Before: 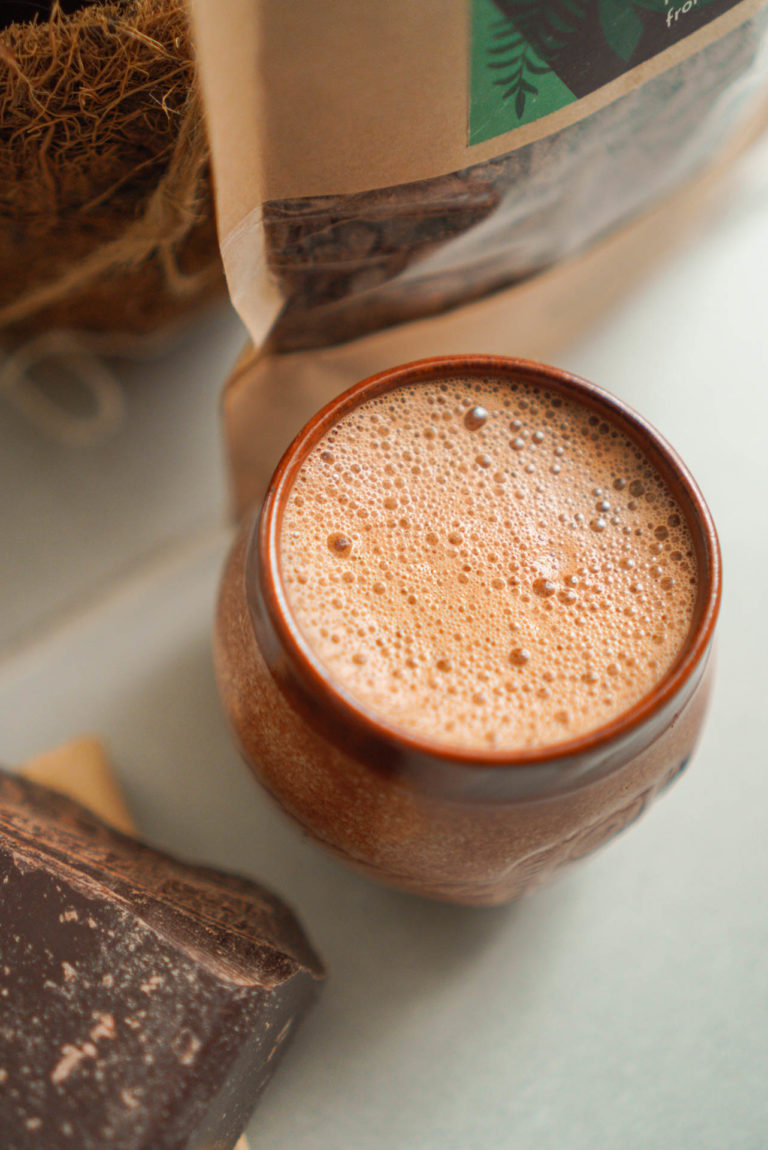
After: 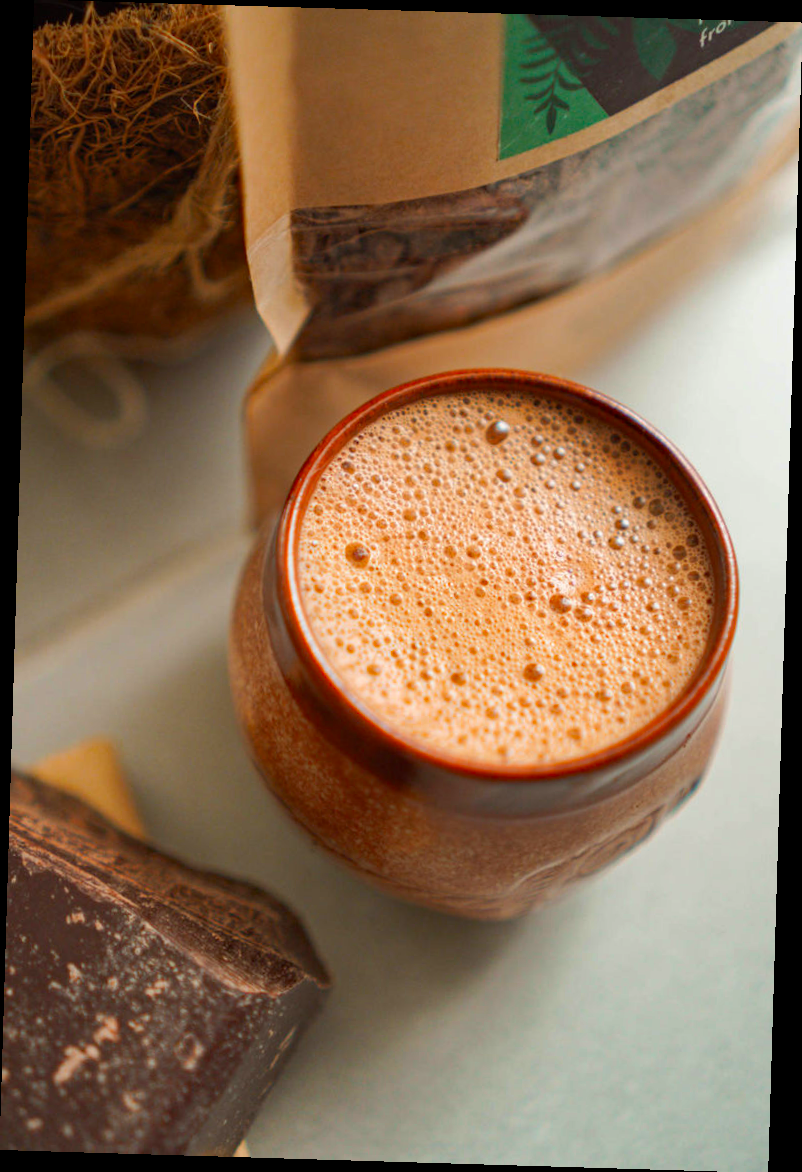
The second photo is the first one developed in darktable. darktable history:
haze removal: strength 0.29, distance 0.25, compatibility mode true, adaptive false
rotate and perspective: rotation 1.72°, automatic cropping off
contrast brightness saturation: contrast 0.04, saturation 0.16
